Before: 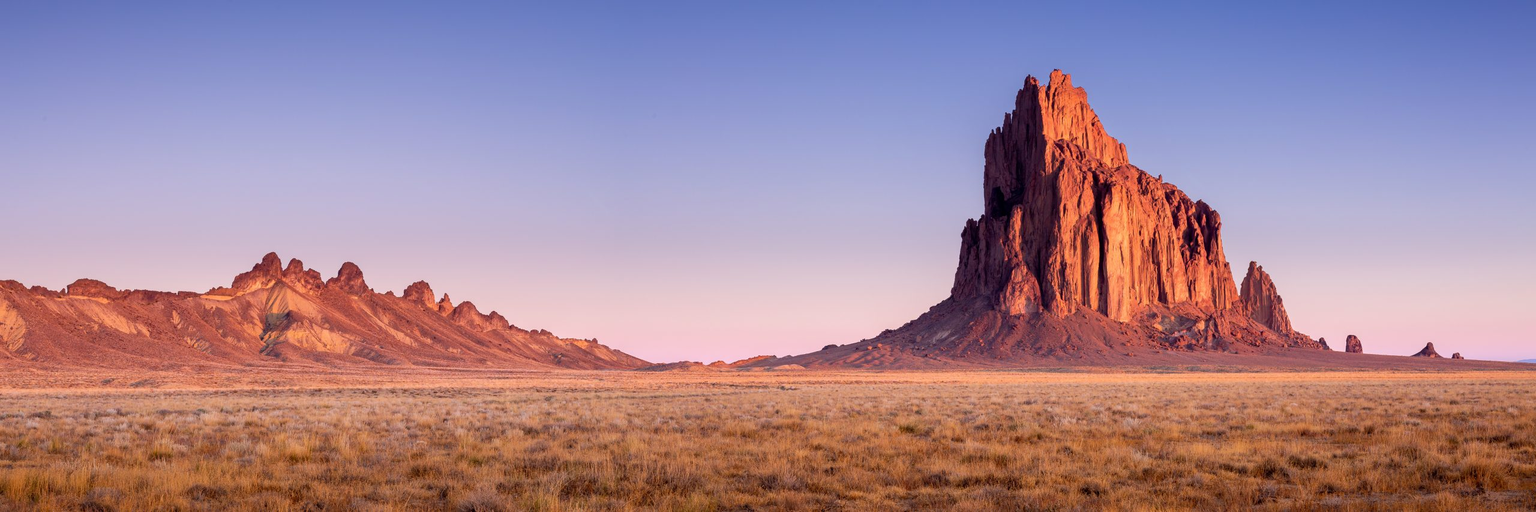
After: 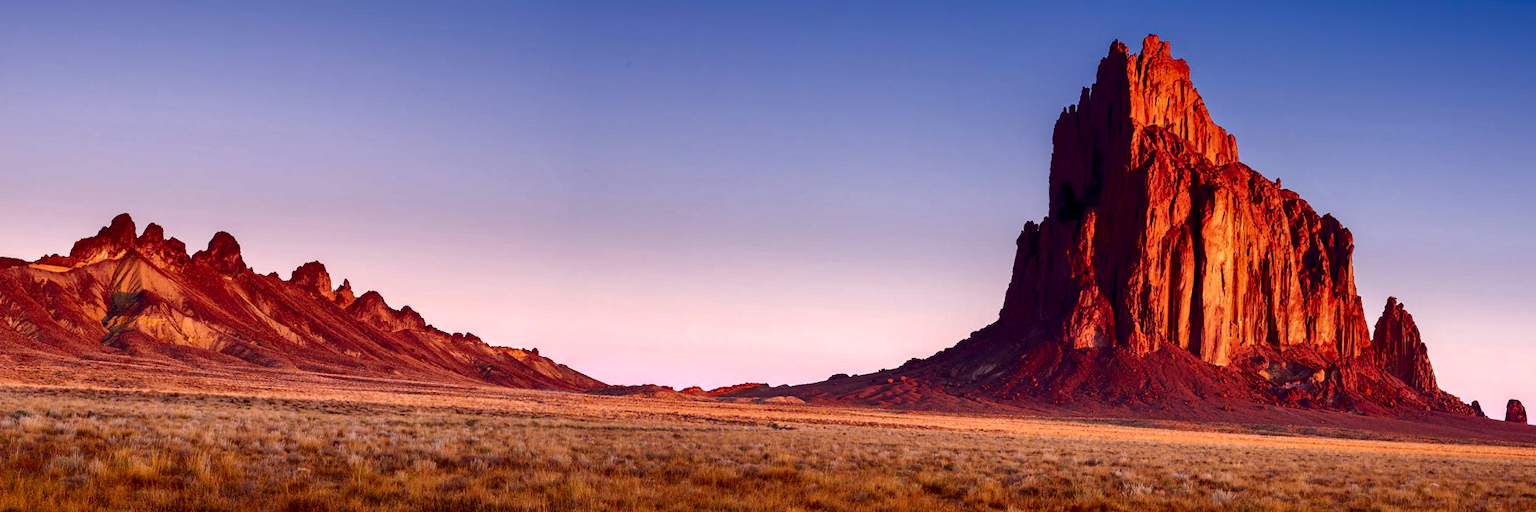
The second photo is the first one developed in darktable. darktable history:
shadows and highlights: shadows 37.82, highlights -26.89, soften with gaussian
contrast brightness saturation: brightness -0.539
crop and rotate: angle -3.24°, left 5.078%, top 5.168%, right 4.674%, bottom 4.423%
levels: levels [0, 0.394, 0.787]
